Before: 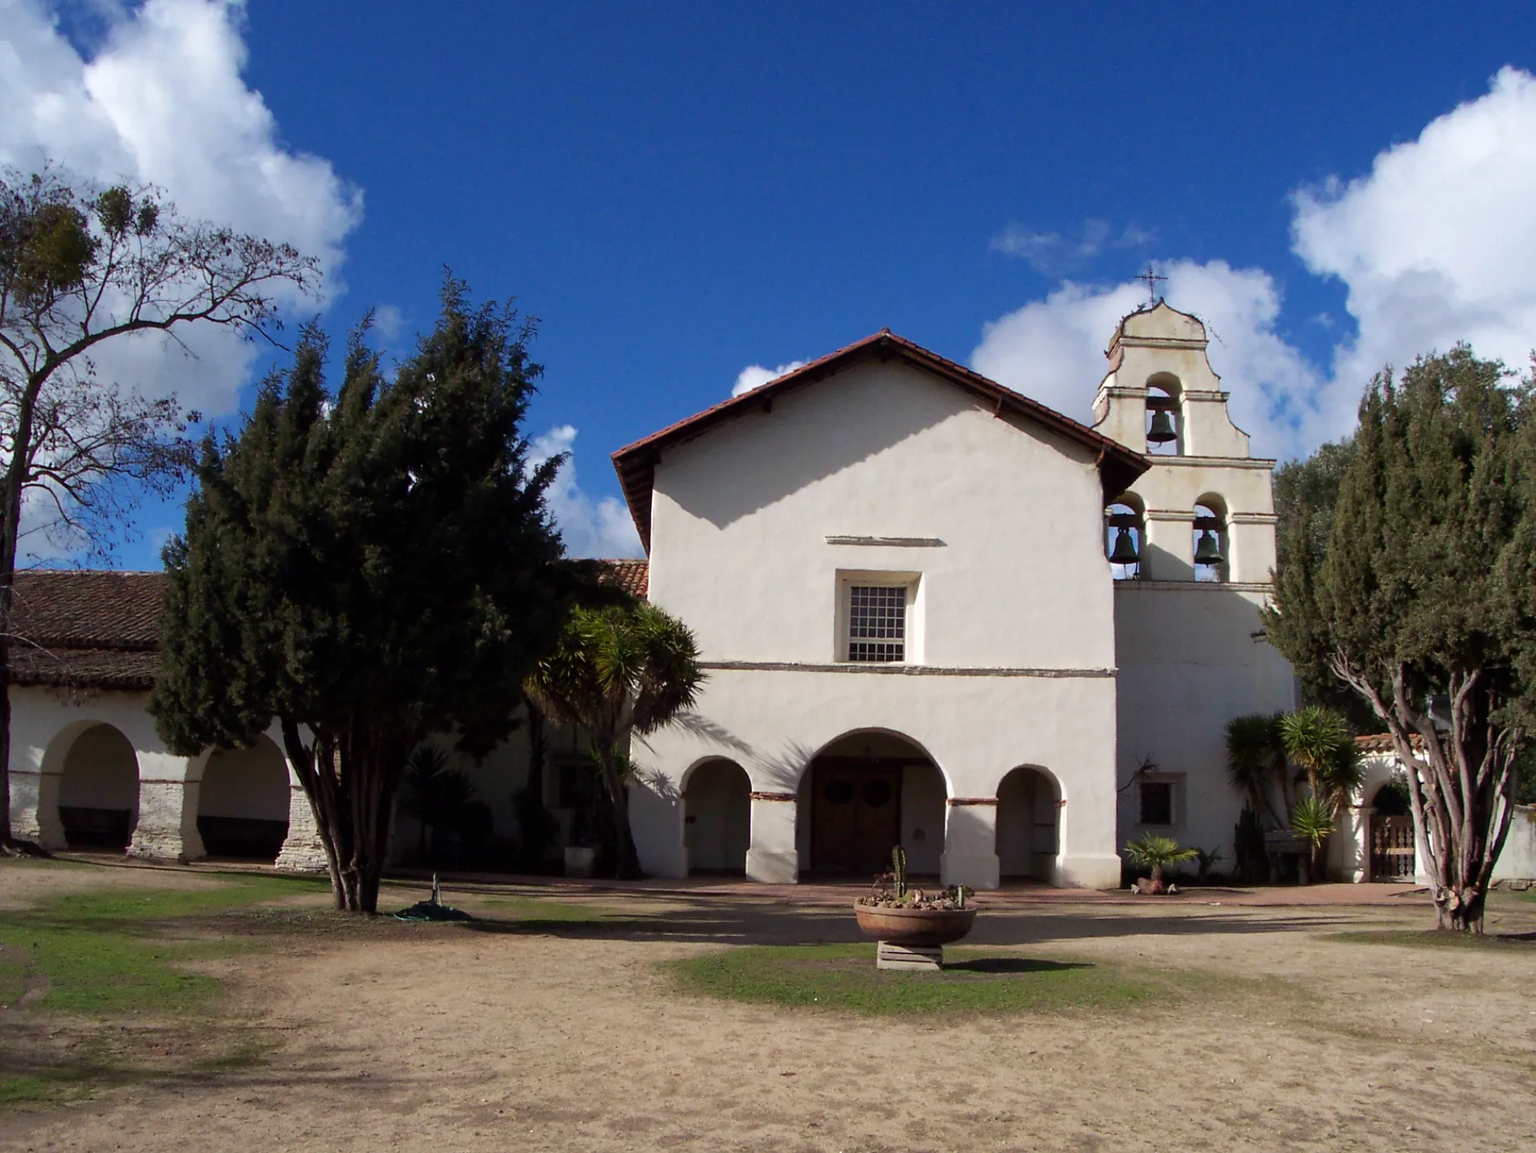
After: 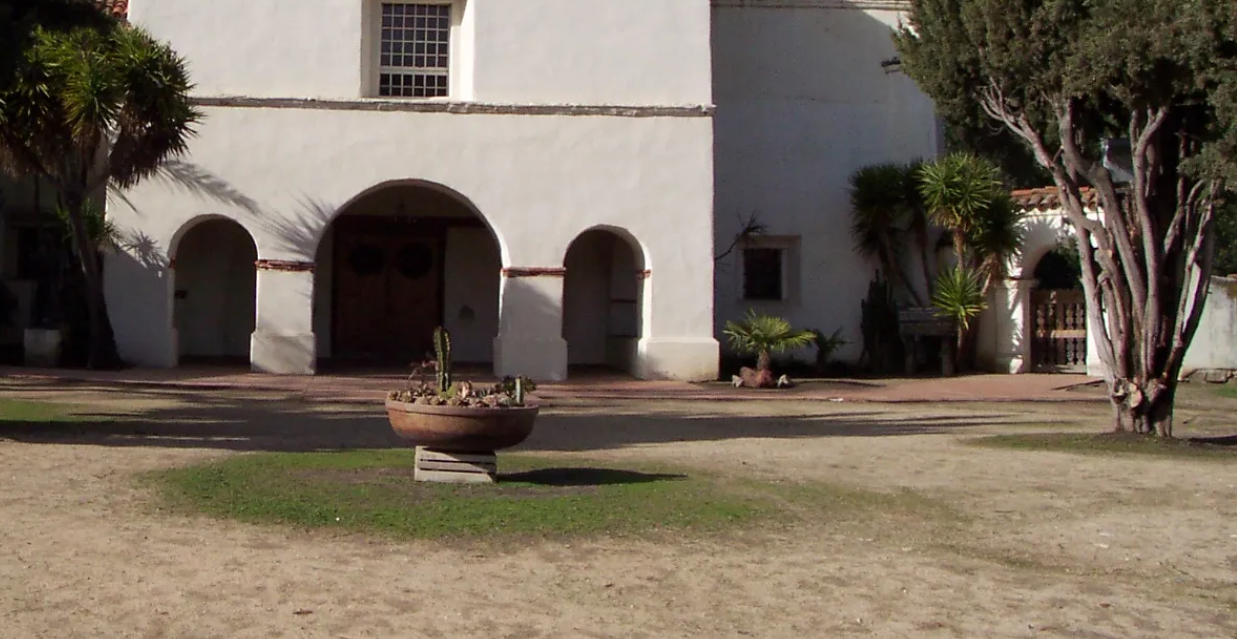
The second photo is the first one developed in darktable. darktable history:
crop and rotate: left 35.562%, top 50.713%, bottom 4.932%
